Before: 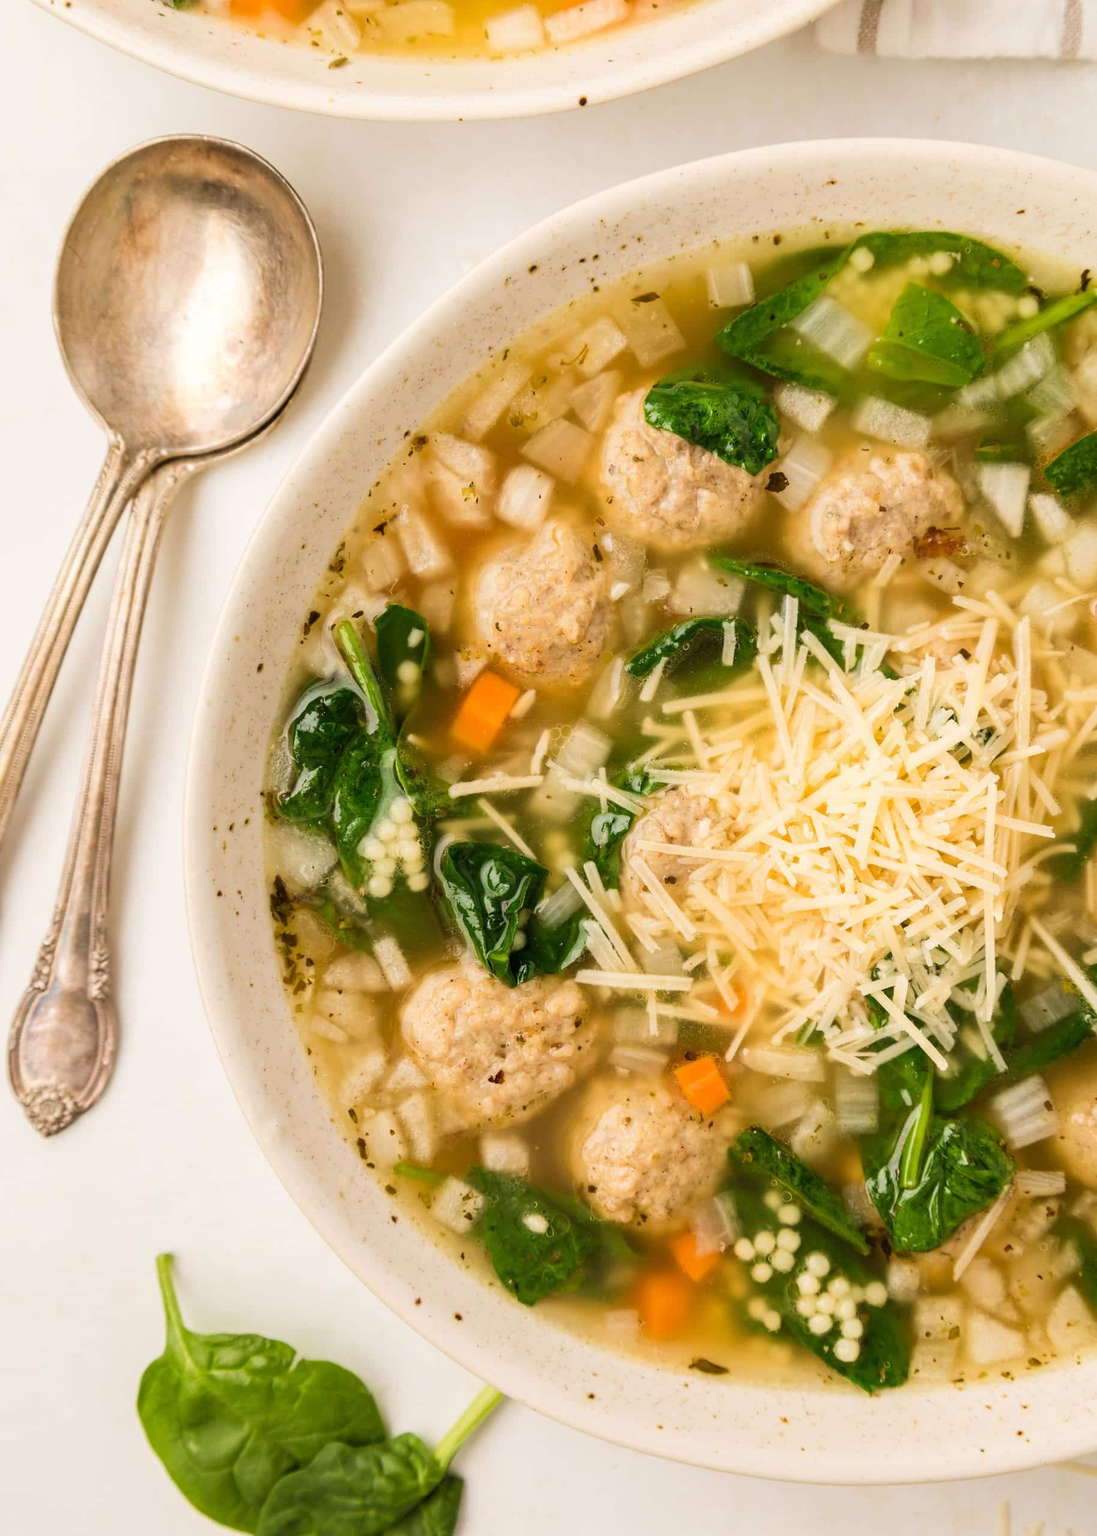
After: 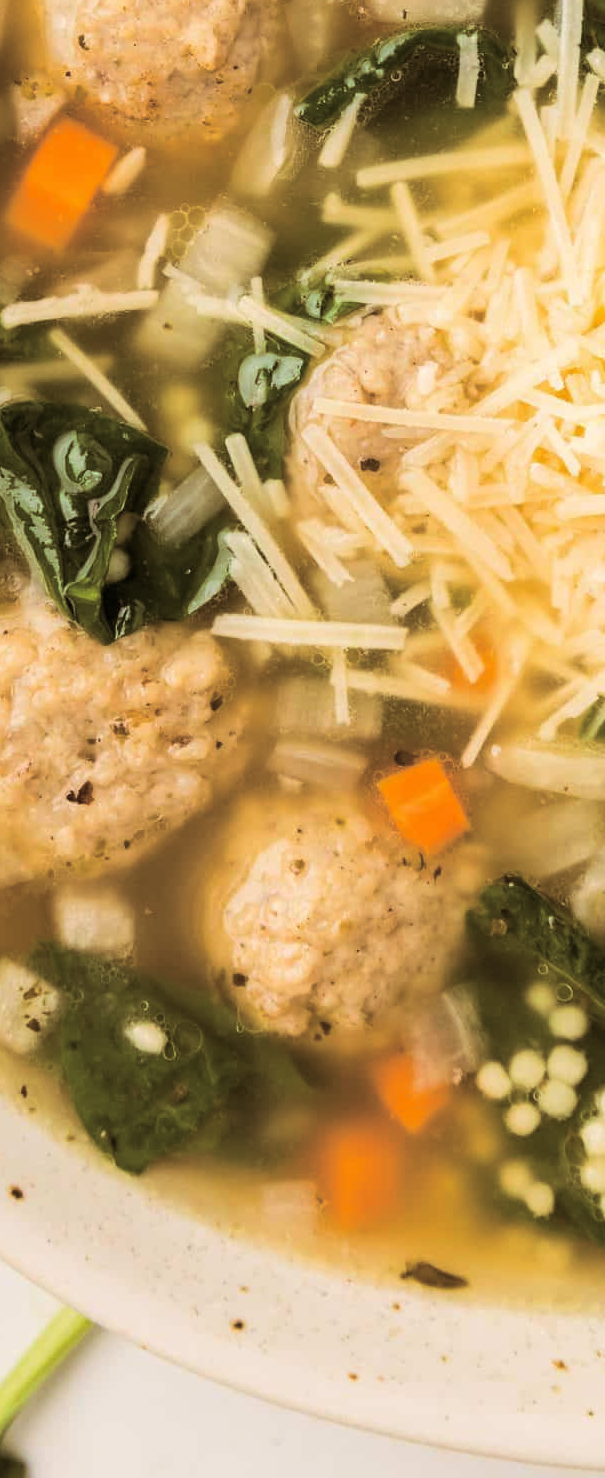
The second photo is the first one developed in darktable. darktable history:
crop: left 40.878%, top 39.176%, right 25.993%, bottom 3.081%
split-toning: shadows › hue 32.4°, shadows › saturation 0.51, highlights › hue 180°, highlights › saturation 0, balance -60.17, compress 55.19%
white balance: emerald 1
